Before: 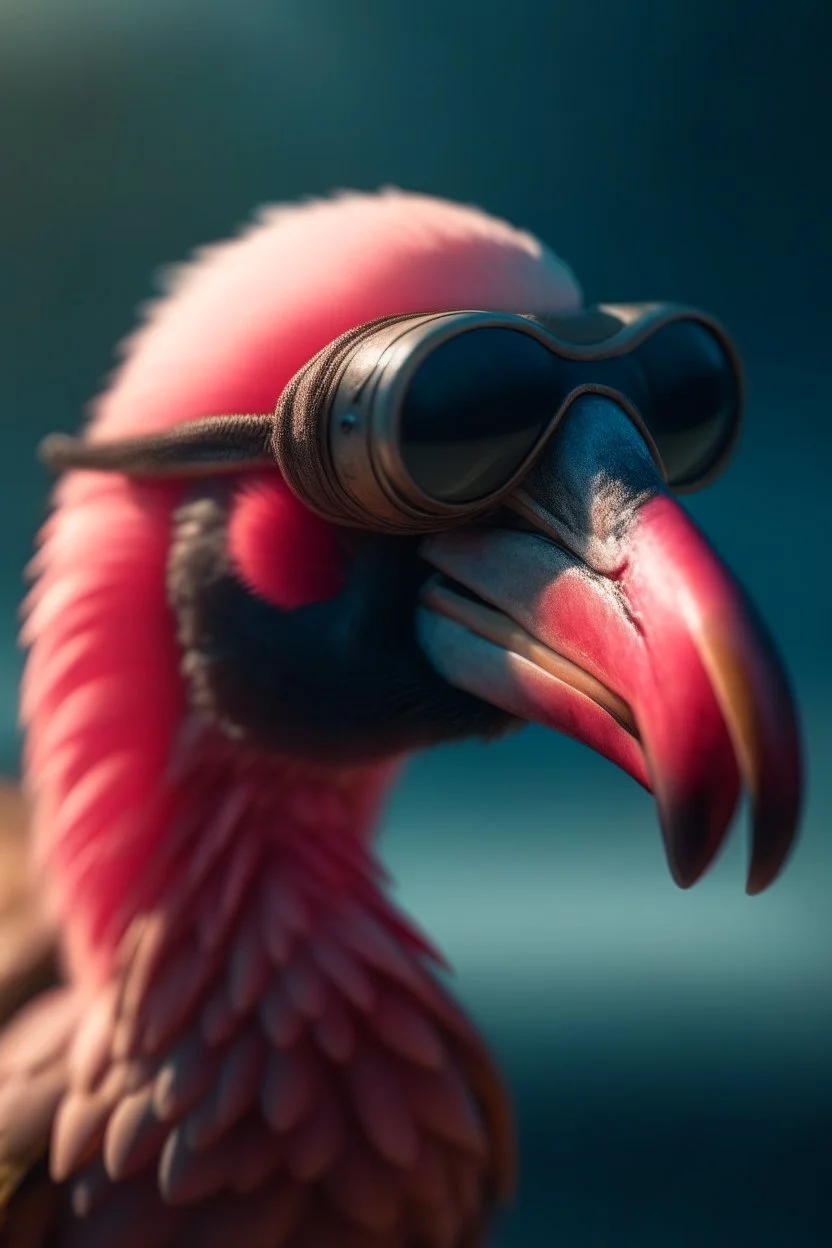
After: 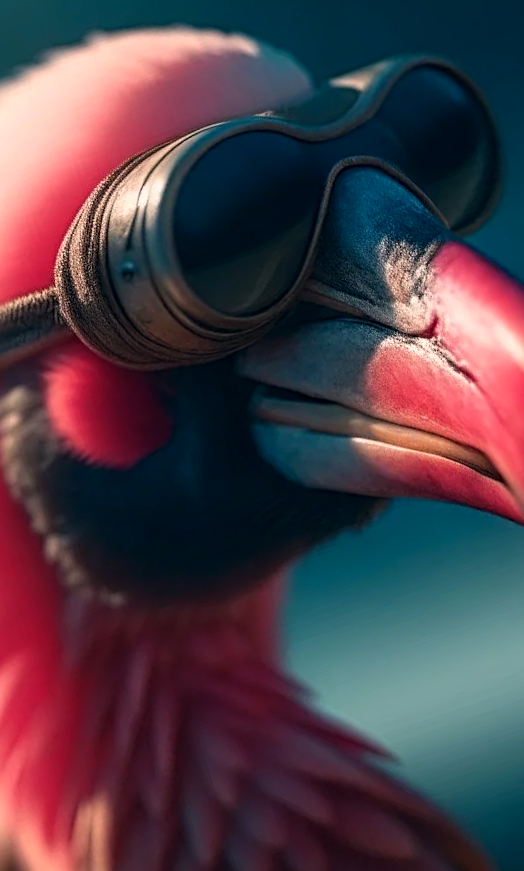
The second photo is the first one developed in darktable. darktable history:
crop and rotate: angle 18.11°, left 6.746%, right 3.976%, bottom 1.106%
color correction: highlights a* 5.44, highlights b* 5.33, shadows a* -4.18, shadows b* -5.15
sharpen: radius 3.958
